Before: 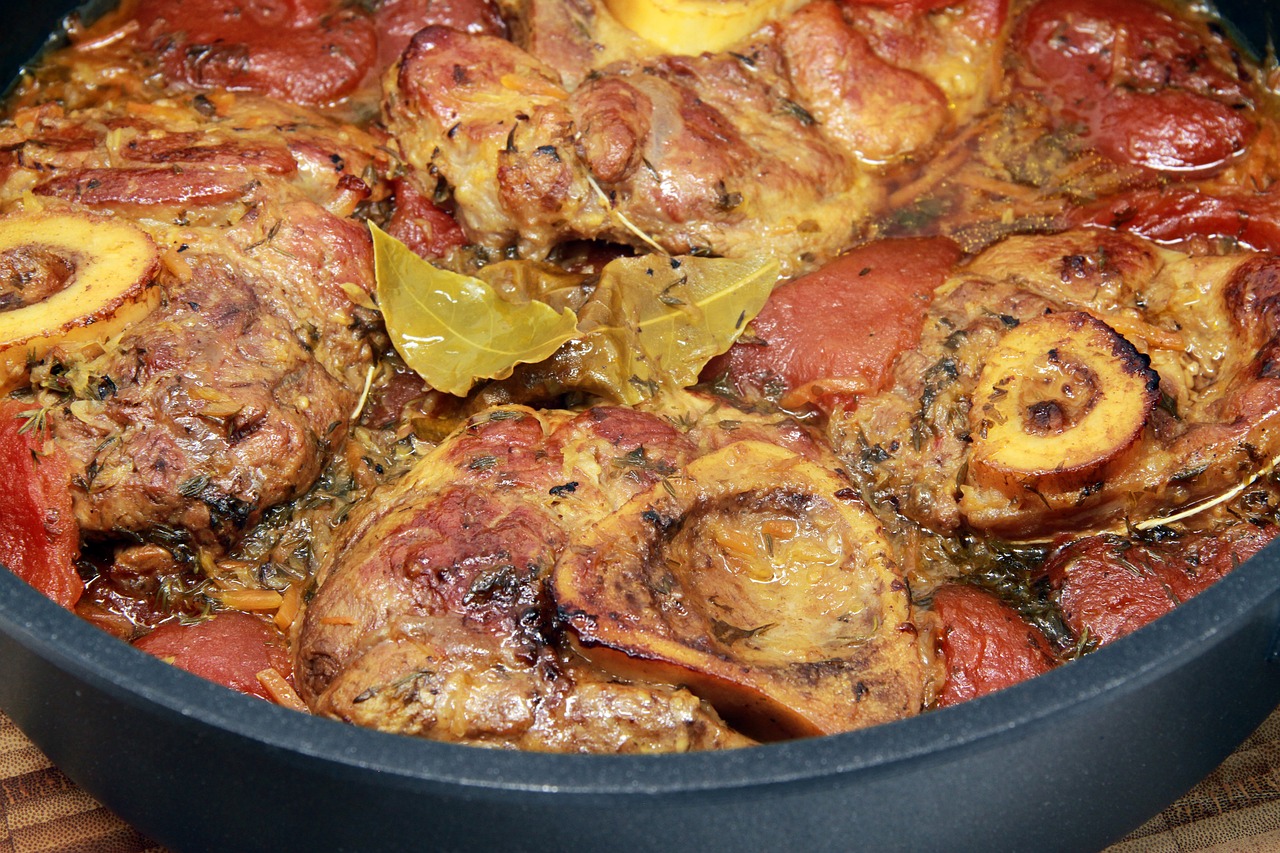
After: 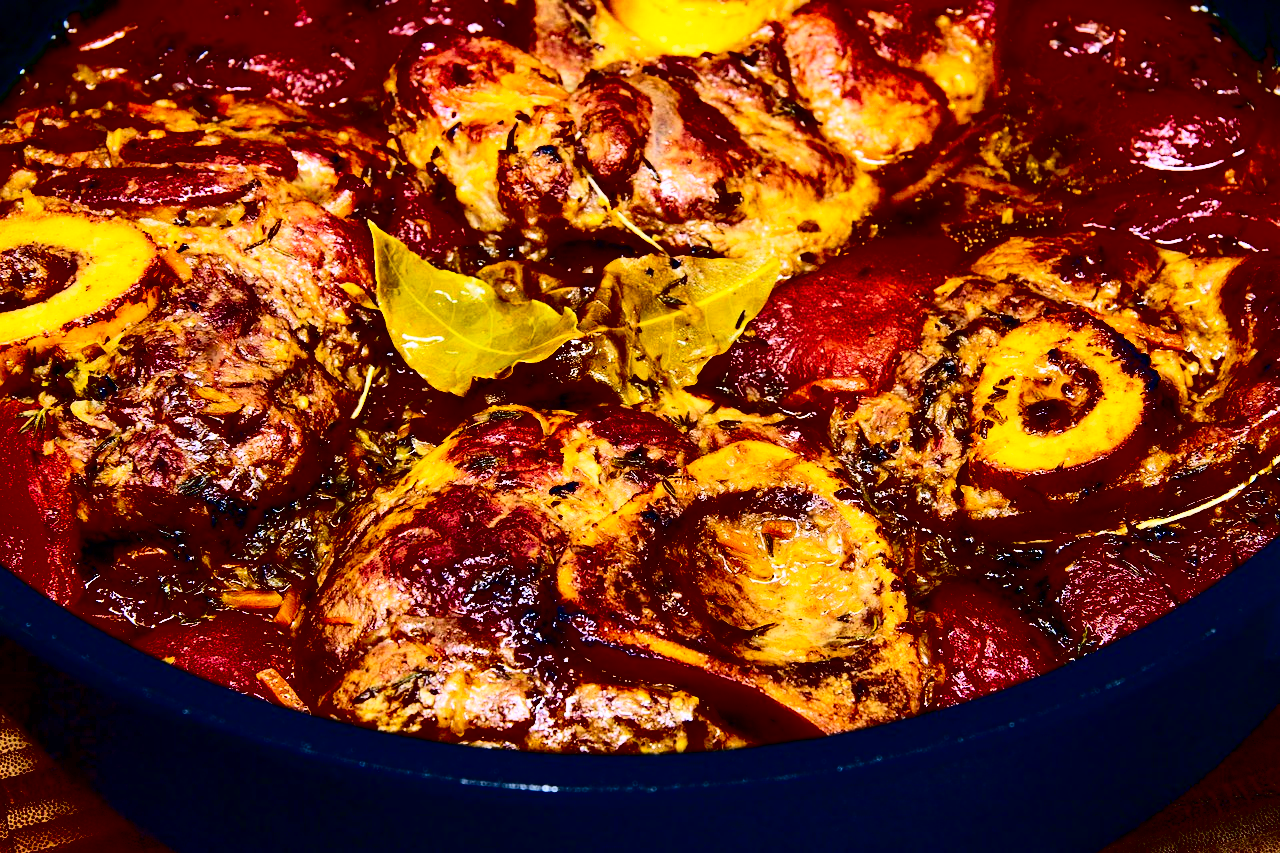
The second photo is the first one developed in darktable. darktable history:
white balance: red 1.004, blue 1.096
contrast brightness saturation: contrast 0.77, brightness -1, saturation 1
